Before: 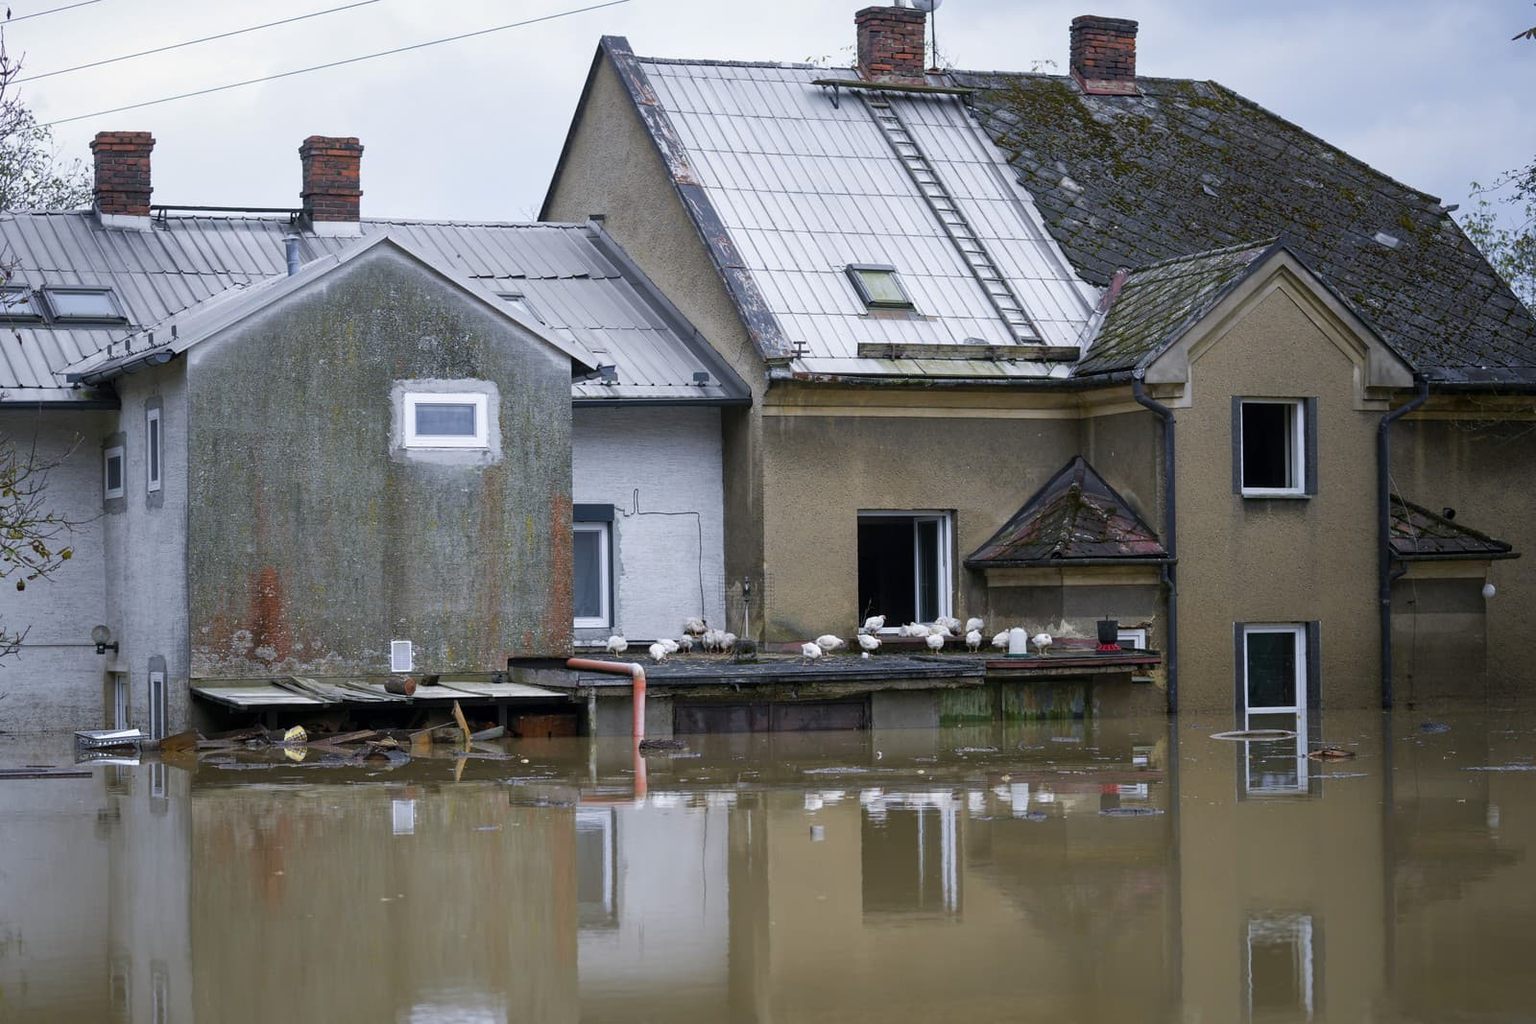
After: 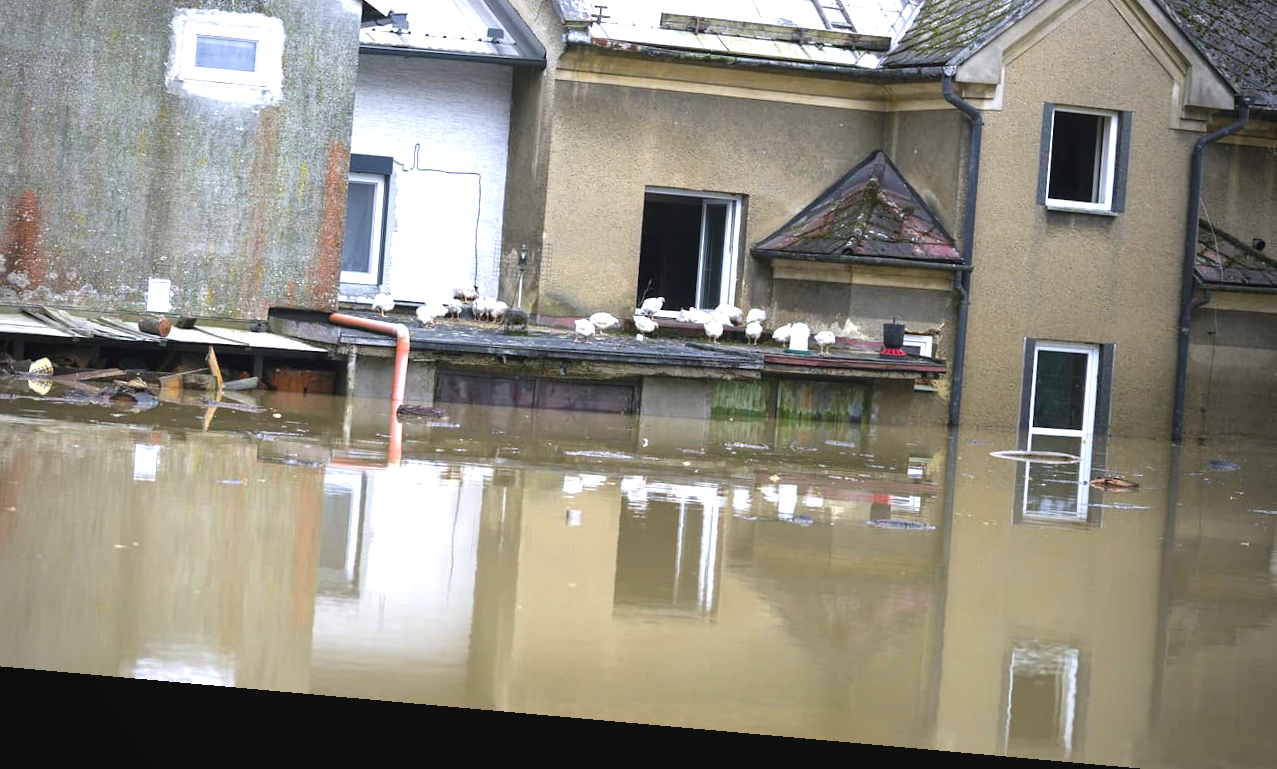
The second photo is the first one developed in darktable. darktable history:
vignetting: fall-off radius 63.6%
rotate and perspective: rotation 5.12°, automatic cropping off
crop and rotate: left 17.299%, top 35.115%, right 7.015%, bottom 1.024%
exposure: black level correction -0.002, exposure 1.35 EV, compensate highlight preservation false
